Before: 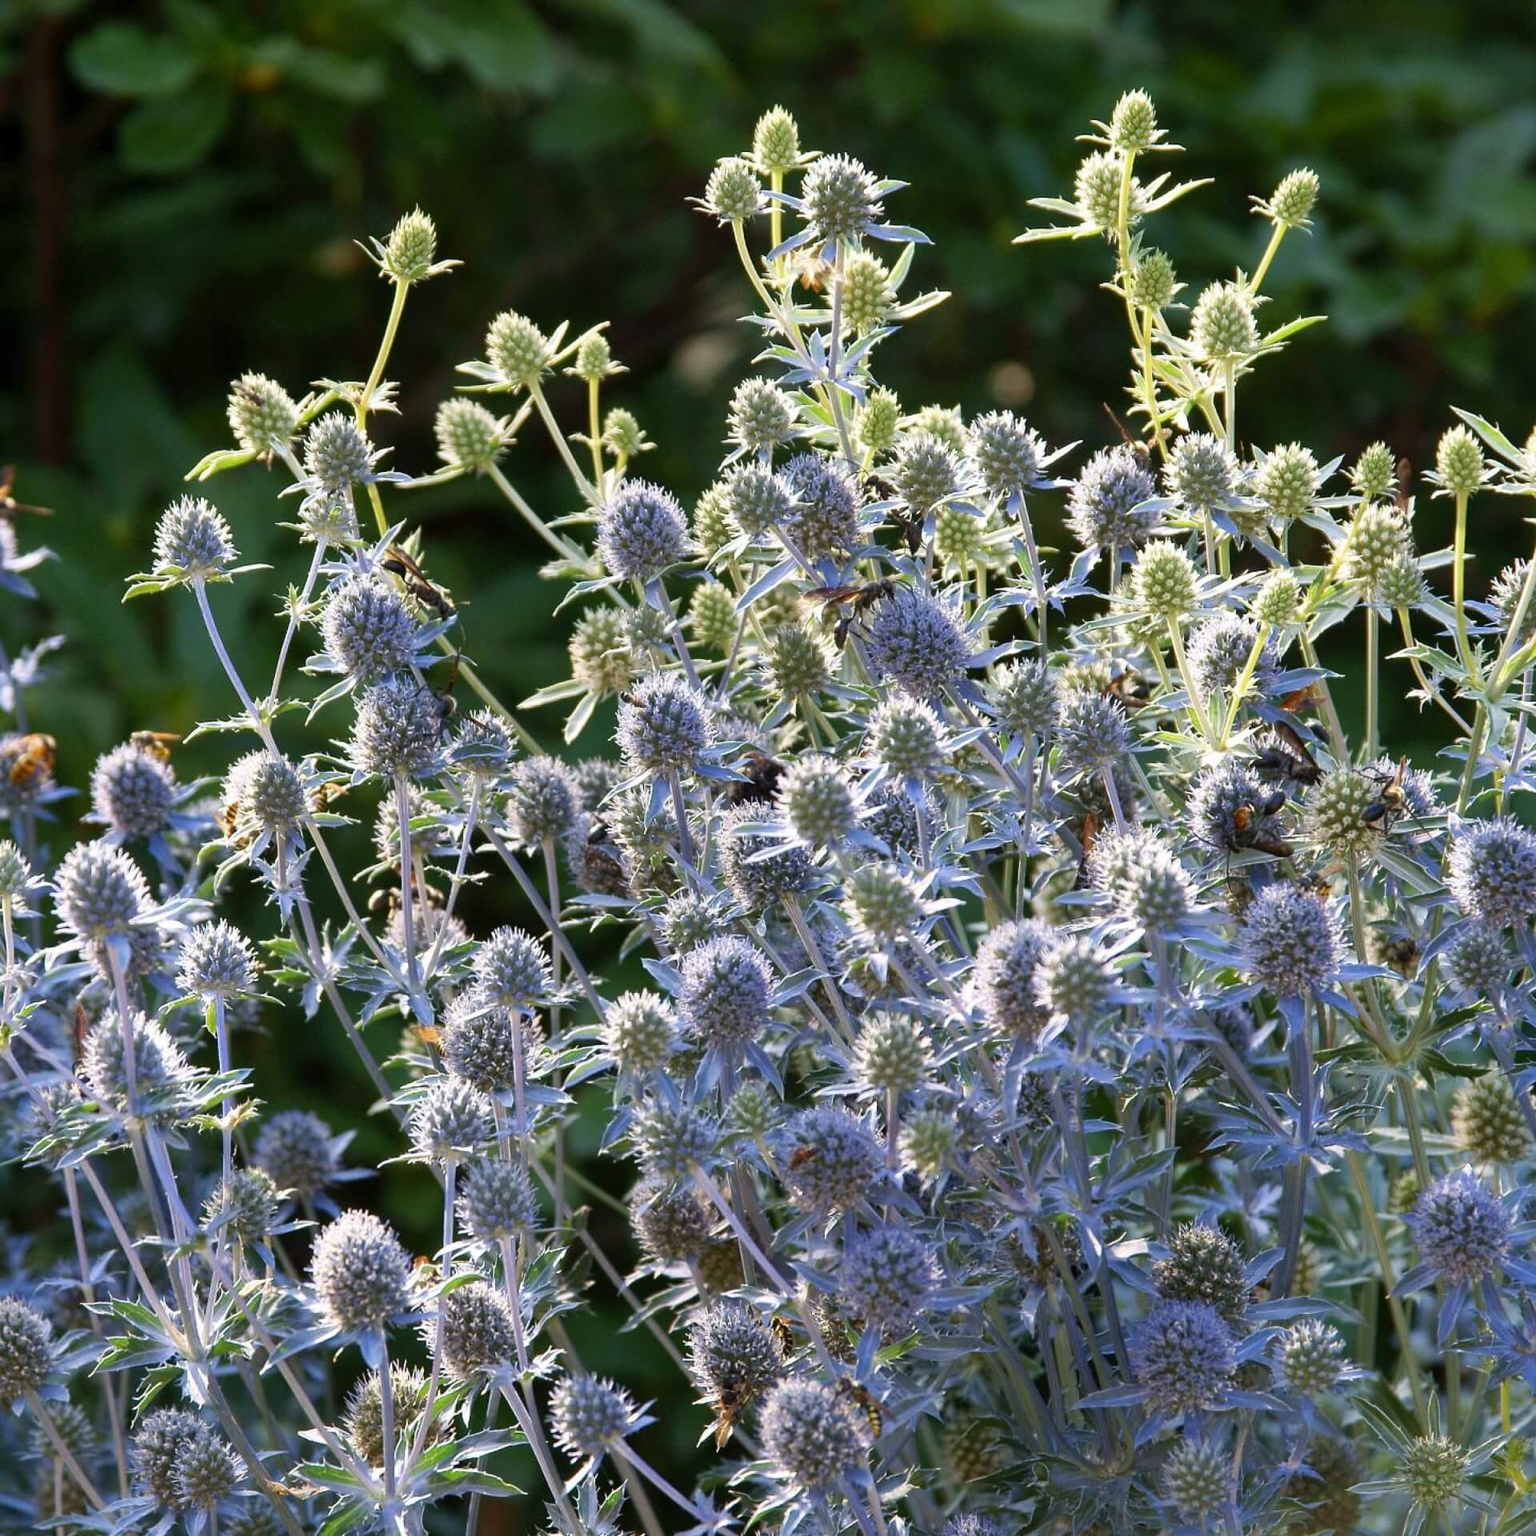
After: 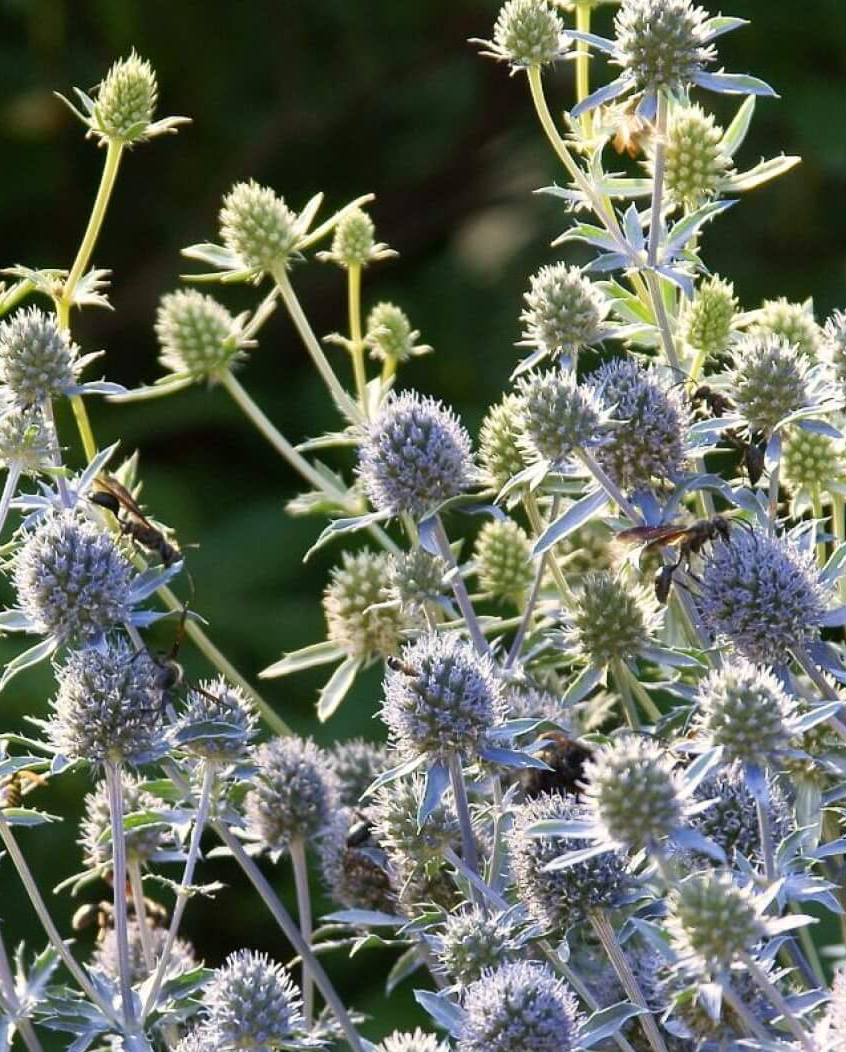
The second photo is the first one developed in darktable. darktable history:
crop: left 20.248%, top 10.86%, right 35.675%, bottom 34.321%
color correction: highlights b* 3
